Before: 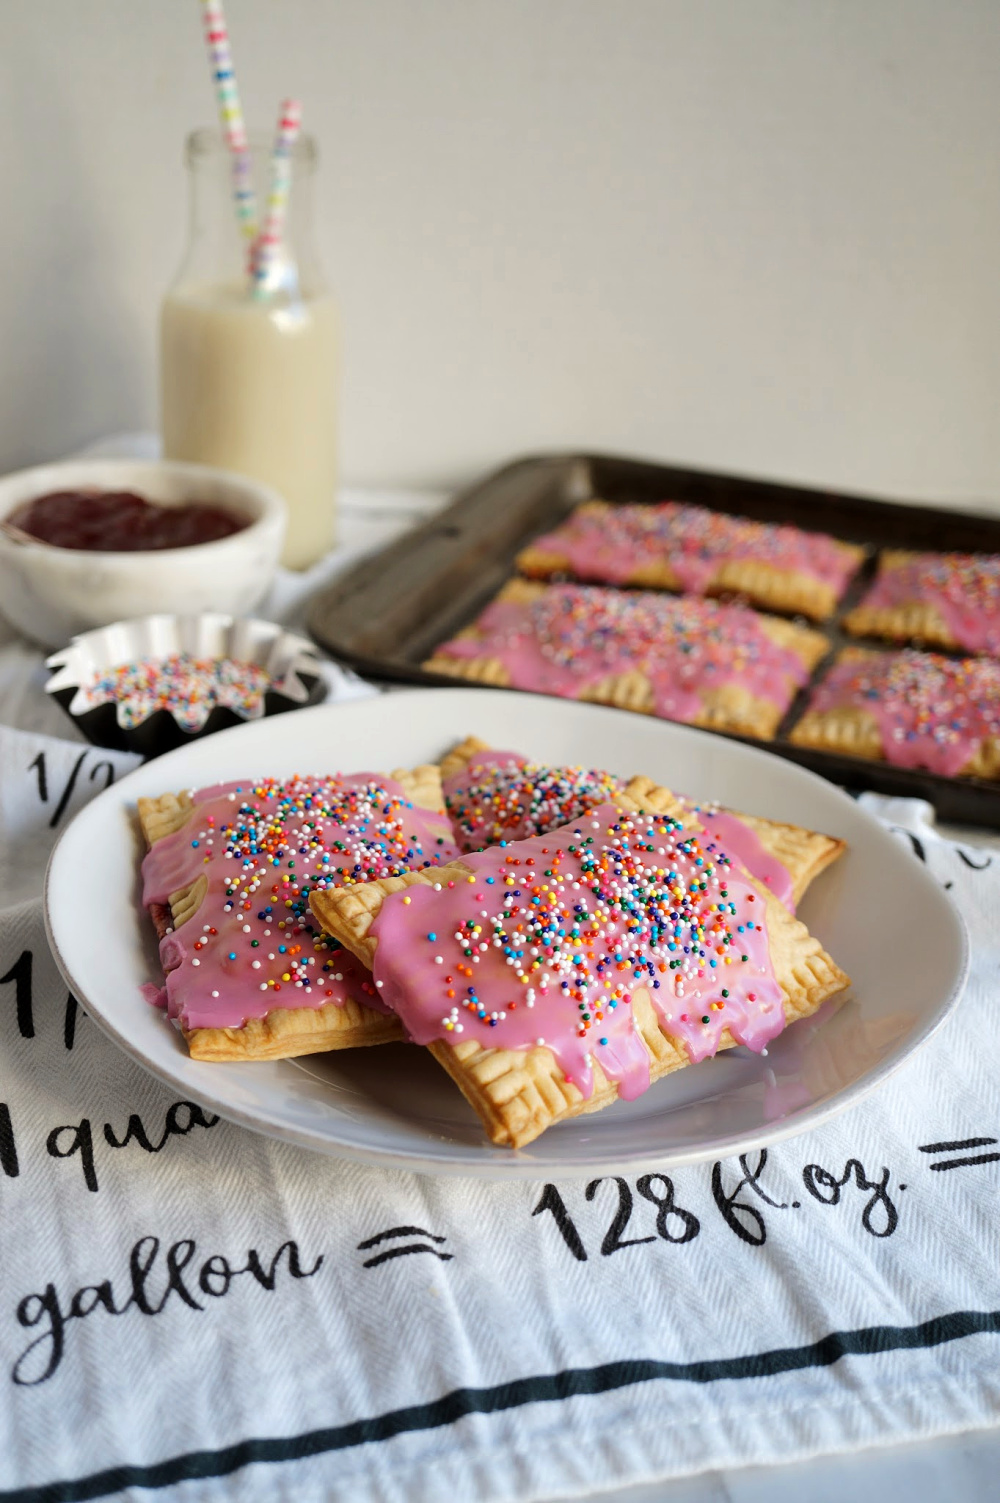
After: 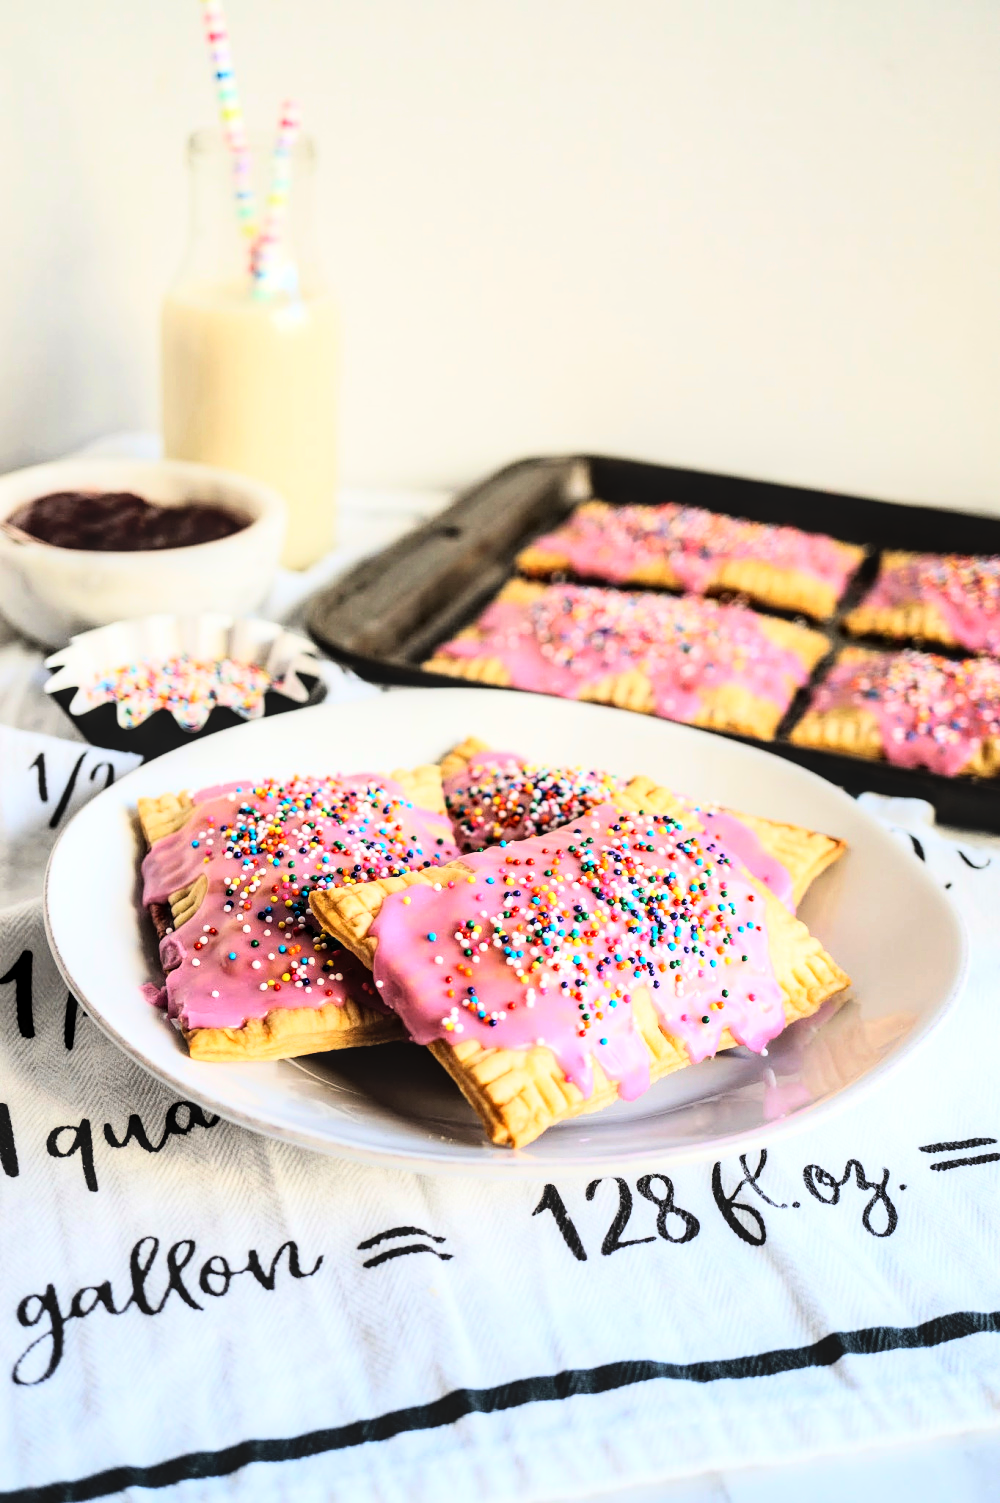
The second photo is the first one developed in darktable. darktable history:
rgb curve: curves: ch0 [(0, 0) (0.21, 0.15) (0.24, 0.21) (0.5, 0.75) (0.75, 0.96) (0.89, 0.99) (1, 1)]; ch1 [(0, 0.02) (0.21, 0.13) (0.25, 0.2) (0.5, 0.67) (0.75, 0.9) (0.89, 0.97) (1, 1)]; ch2 [(0, 0.02) (0.21, 0.13) (0.25, 0.2) (0.5, 0.67) (0.75, 0.9) (0.89, 0.97) (1, 1)], compensate middle gray true
local contrast: on, module defaults
